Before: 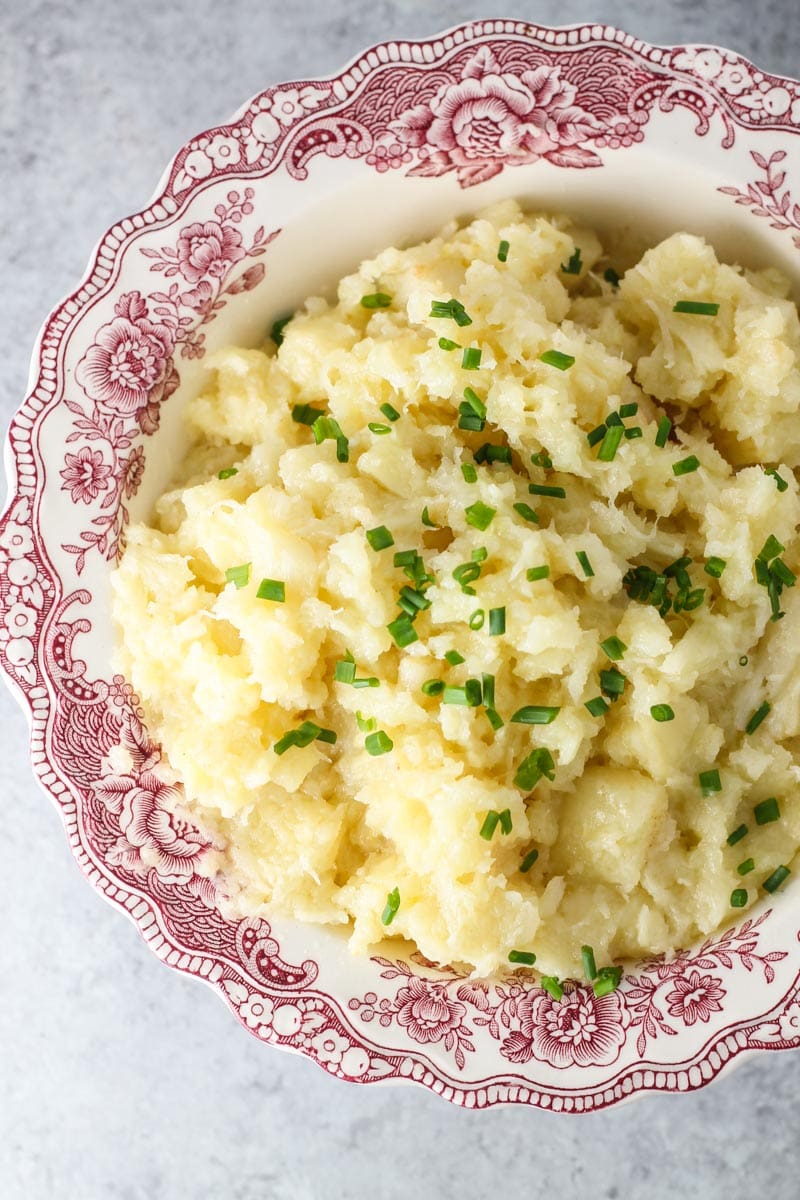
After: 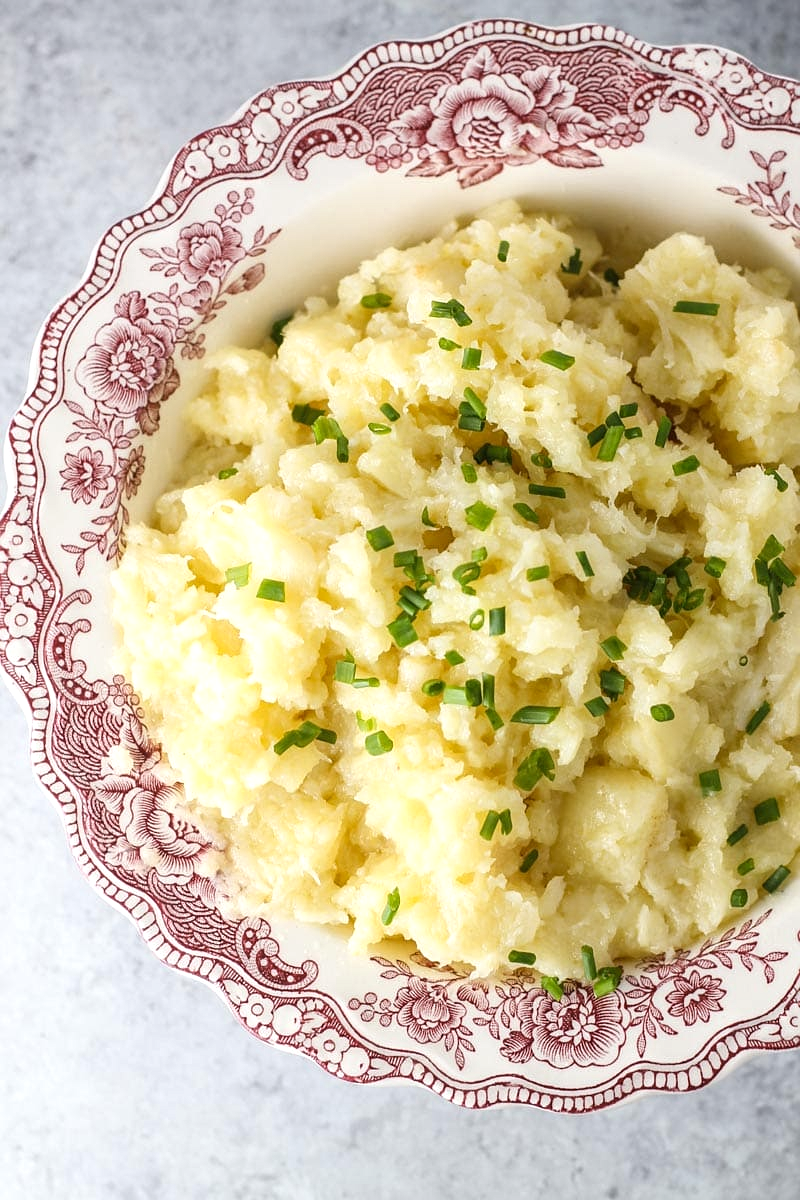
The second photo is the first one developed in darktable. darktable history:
sharpen: radius 1.272, amount 0.305, threshold 0
levels: levels [0, 0.48, 0.961]
color contrast: green-magenta contrast 0.81
